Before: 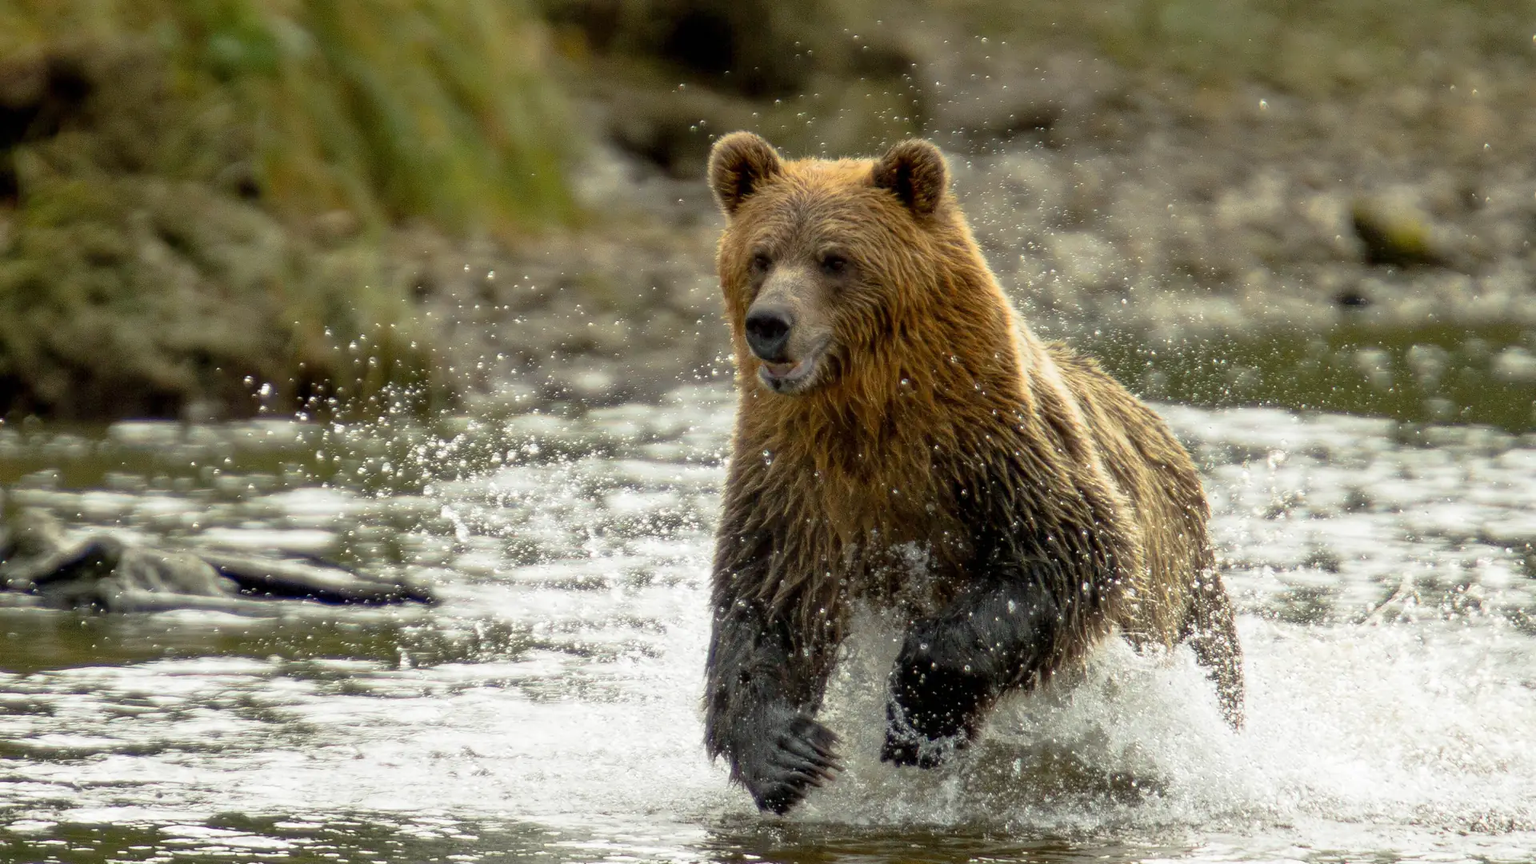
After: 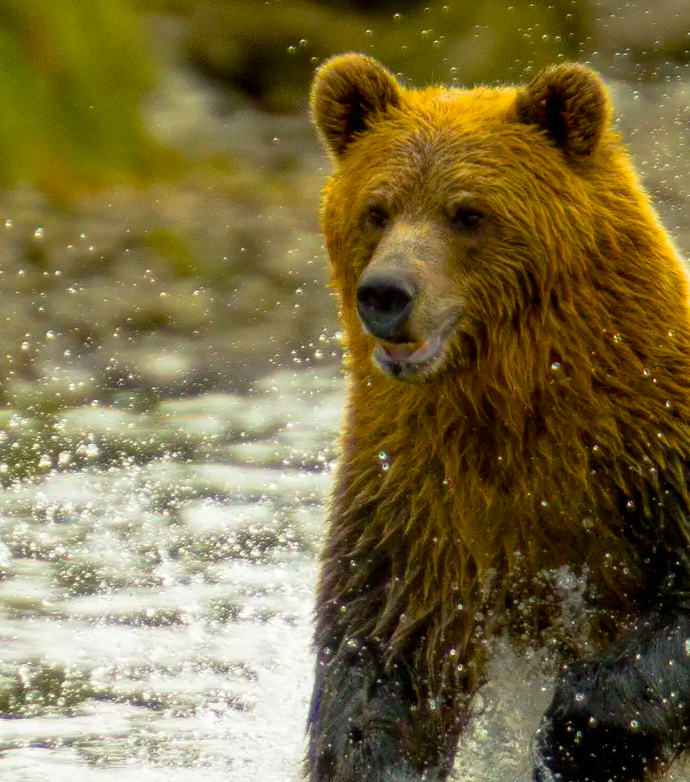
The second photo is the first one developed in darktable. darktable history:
color balance rgb: shadows lift › chroma 1.034%, shadows lift › hue 241.45°, linear chroma grading › shadows 16.347%, perceptual saturation grading › global saturation 31.266%, global vibrance 50.675%
contrast brightness saturation: contrast 0.05
crop and rotate: left 29.962%, top 10.307%, right 34.071%, bottom 17.266%
